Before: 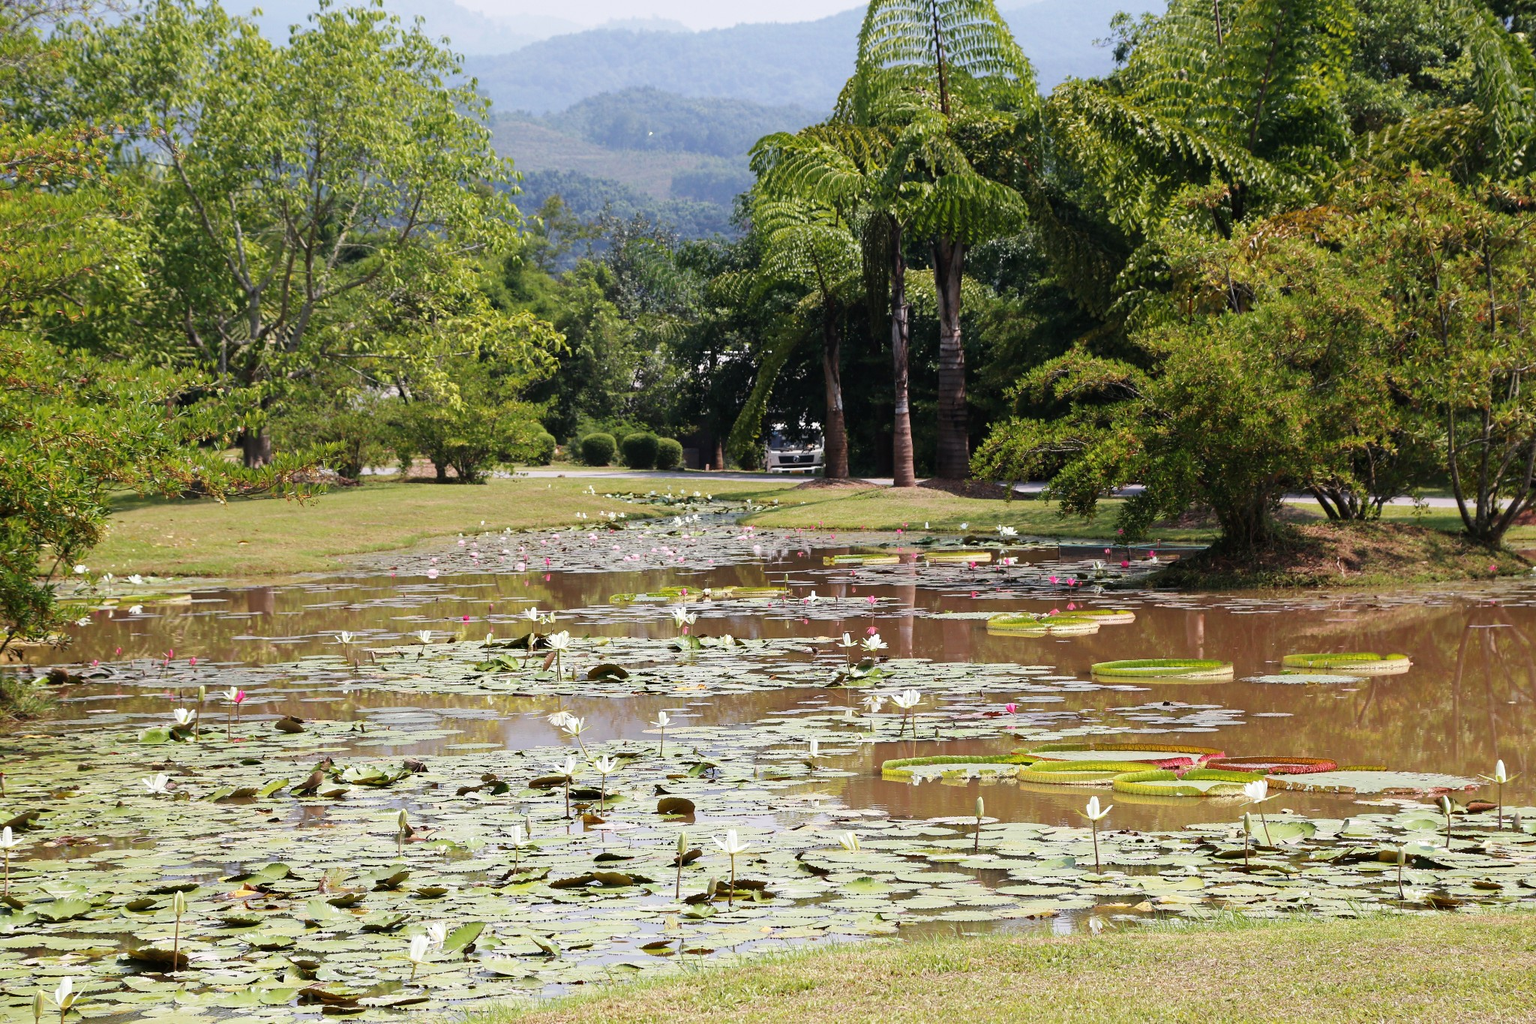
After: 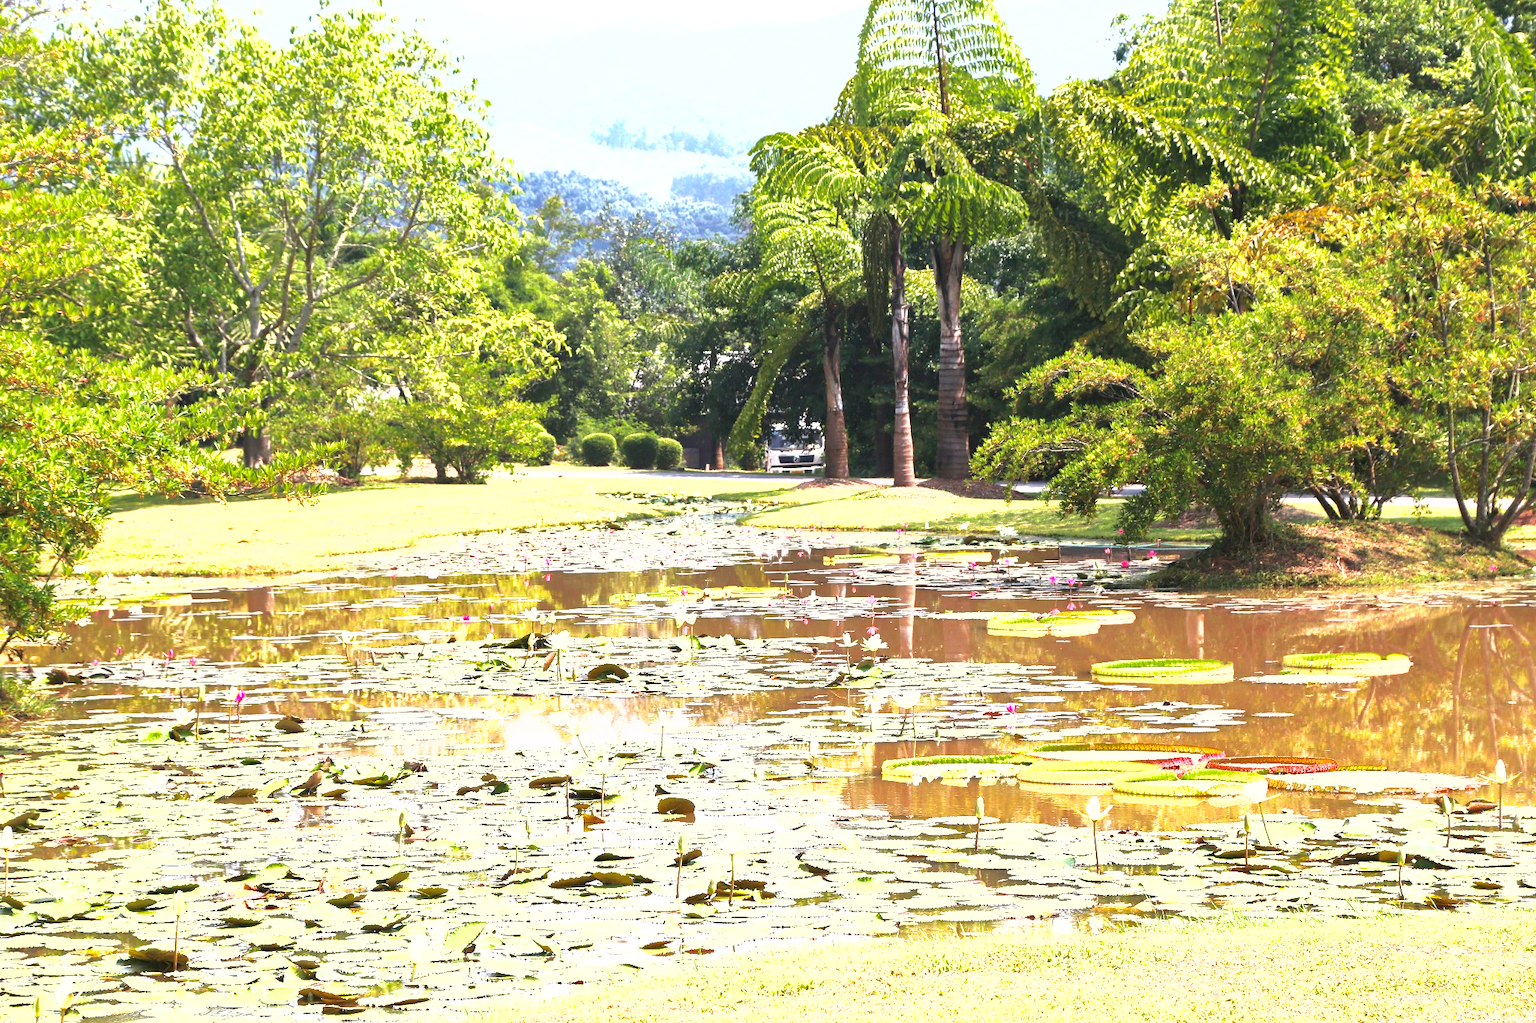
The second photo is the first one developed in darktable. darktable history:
exposure: black level correction 0, exposure 1.708 EV, compensate highlight preservation false
color correction: highlights b* 2.97
shadows and highlights: highlights color adjustment 39.21%
